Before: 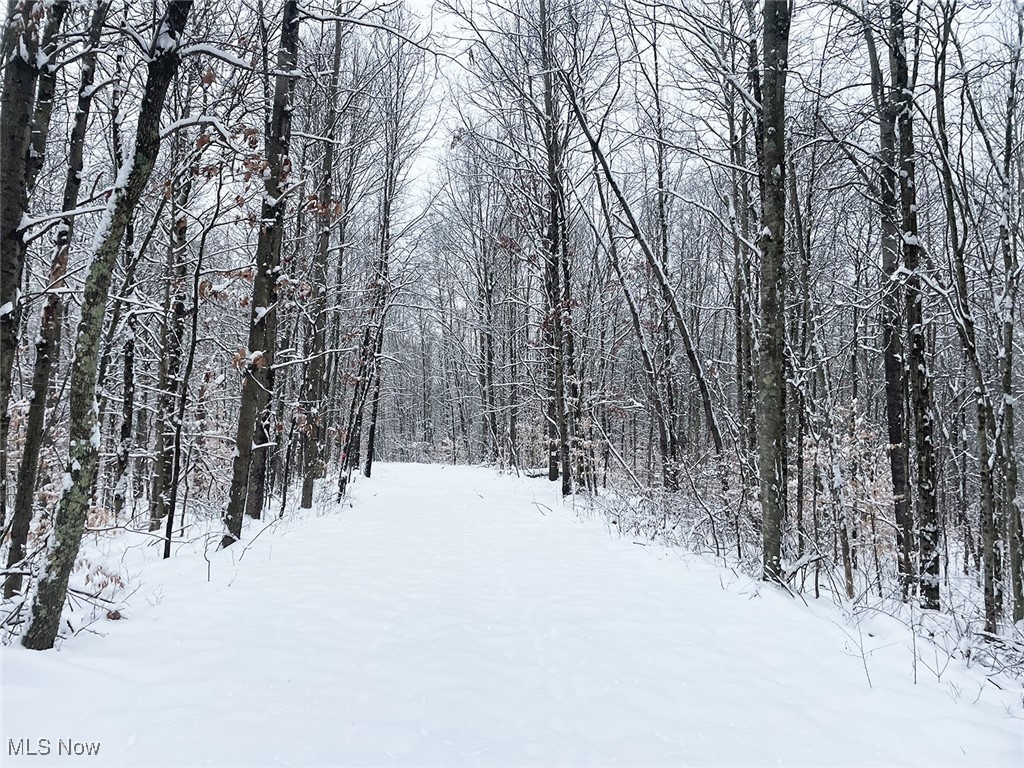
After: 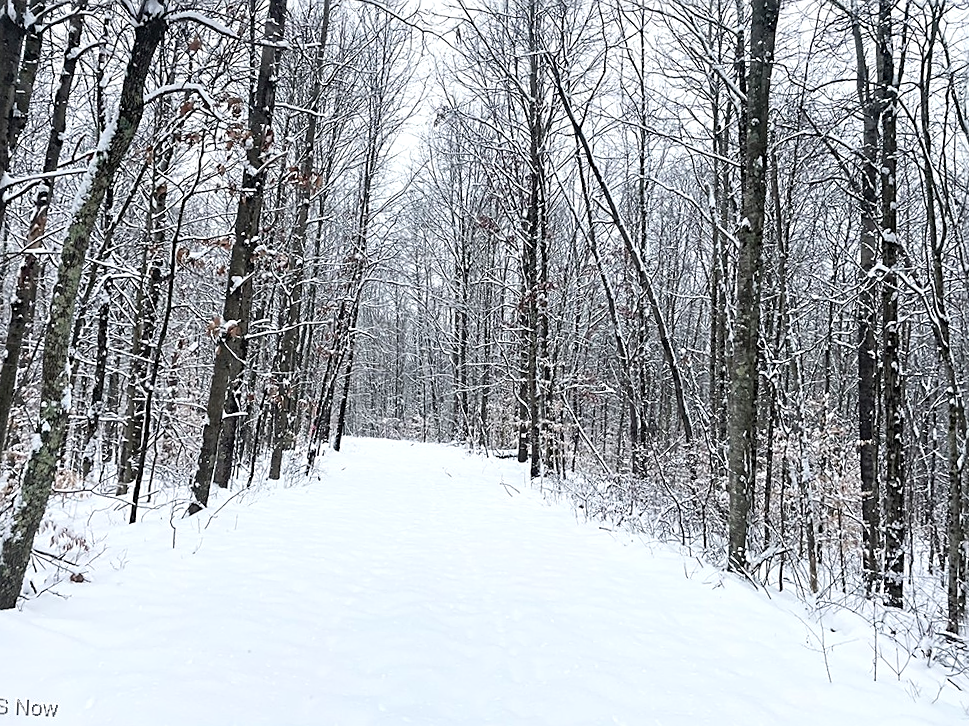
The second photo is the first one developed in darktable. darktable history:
crop and rotate: angle -2.46°
sharpen: amount 0.496
exposure: exposure 0.203 EV, compensate exposure bias true, compensate highlight preservation false
